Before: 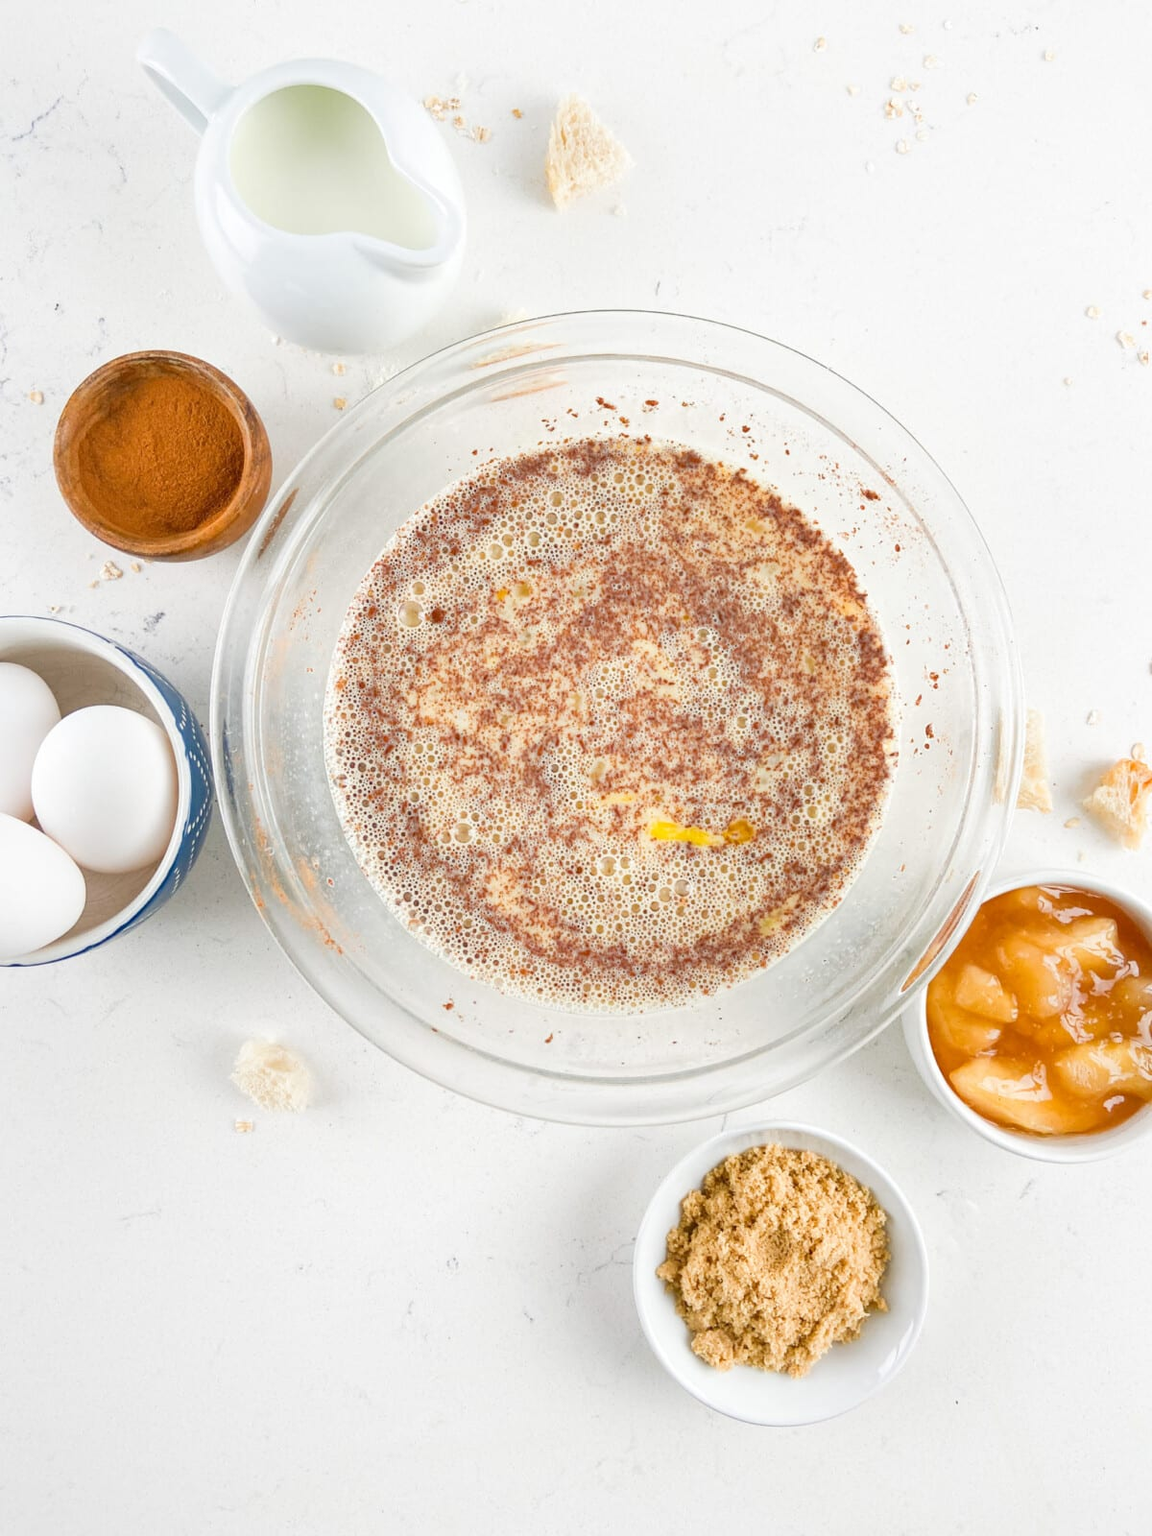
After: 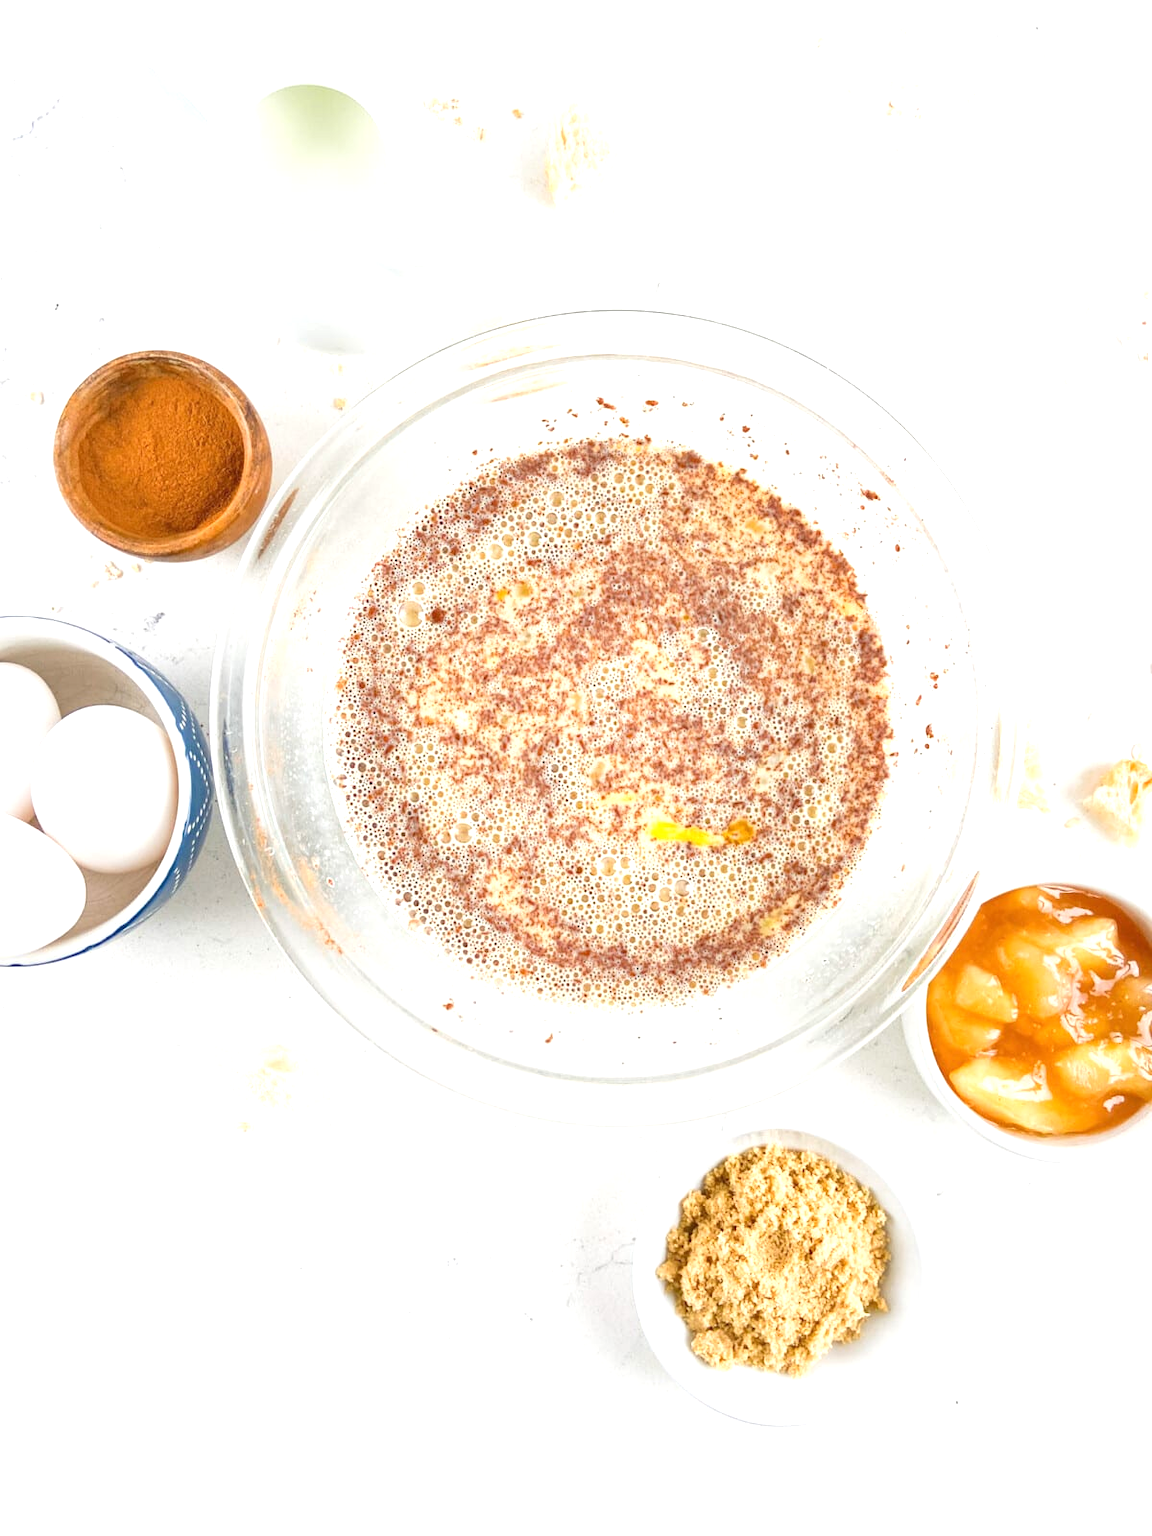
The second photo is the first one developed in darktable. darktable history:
exposure: black level correction 0, exposure 0.597 EV, compensate highlight preservation false
